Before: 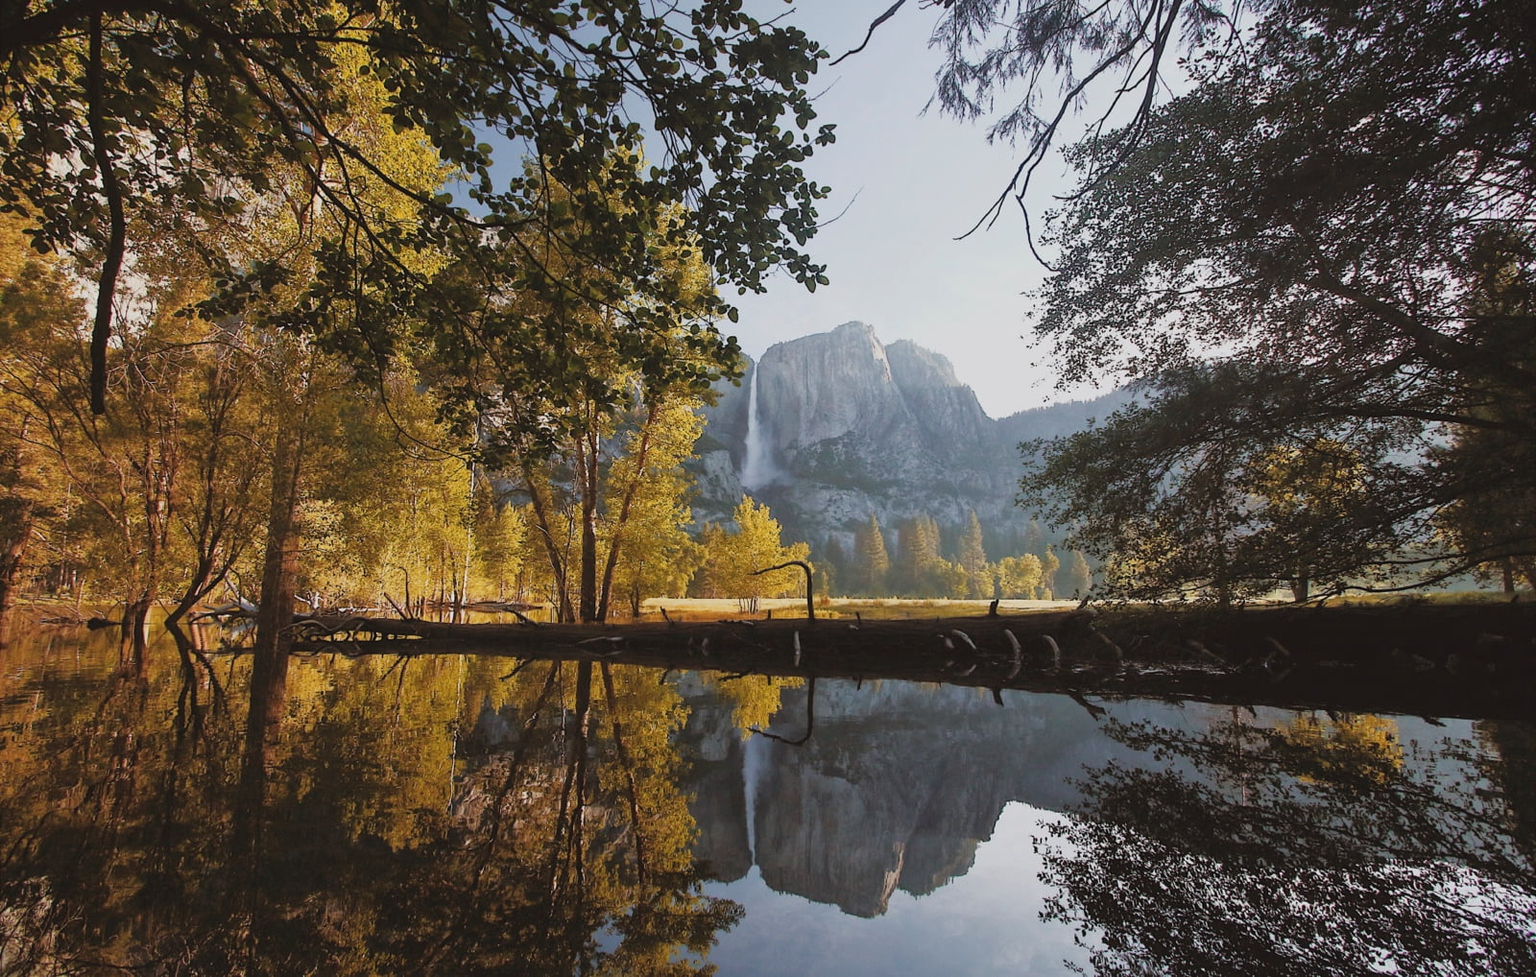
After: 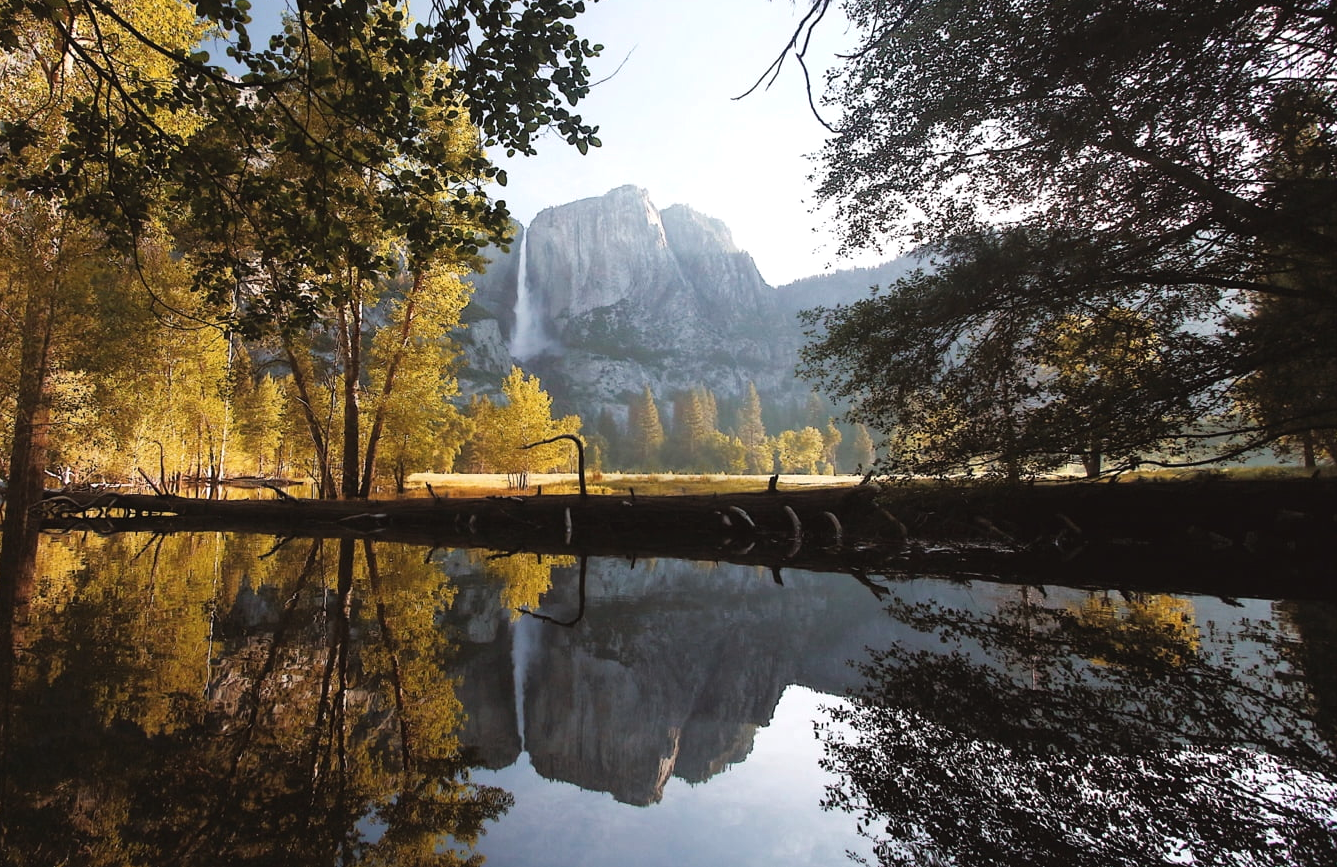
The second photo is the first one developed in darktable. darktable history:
crop: left 16.418%, top 14.747%
tone equalizer: -8 EV -0.739 EV, -7 EV -0.675 EV, -6 EV -0.578 EV, -5 EV -0.365 EV, -3 EV 0.374 EV, -2 EV 0.6 EV, -1 EV 0.685 EV, +0 EV 0.772 EV, smoothing diameter 2.13%, edges refinement/feathering 16.08, mask exposure compensation -1.57 EV, filter diffusion 5
